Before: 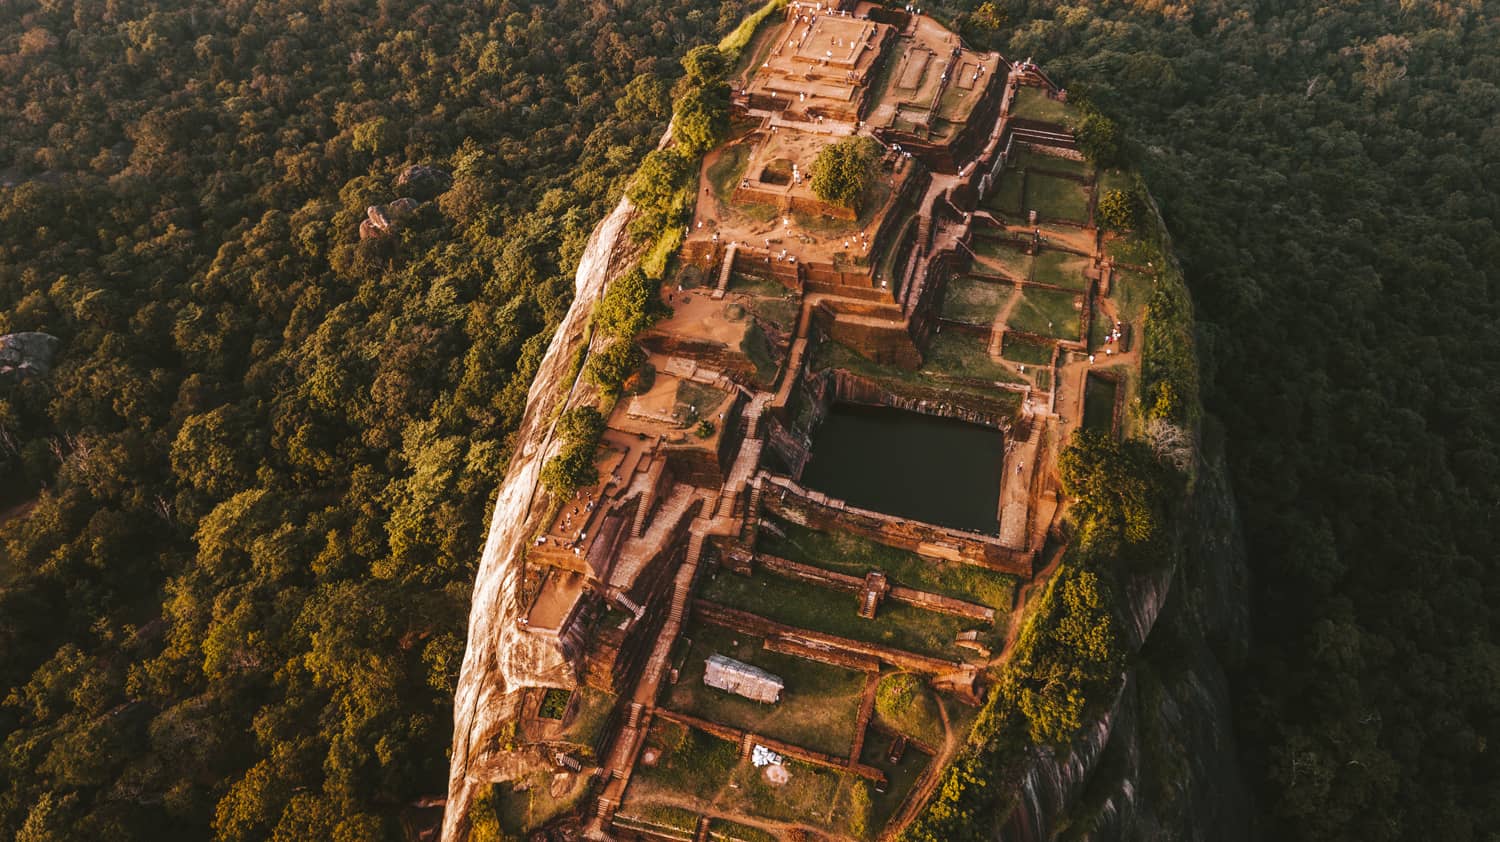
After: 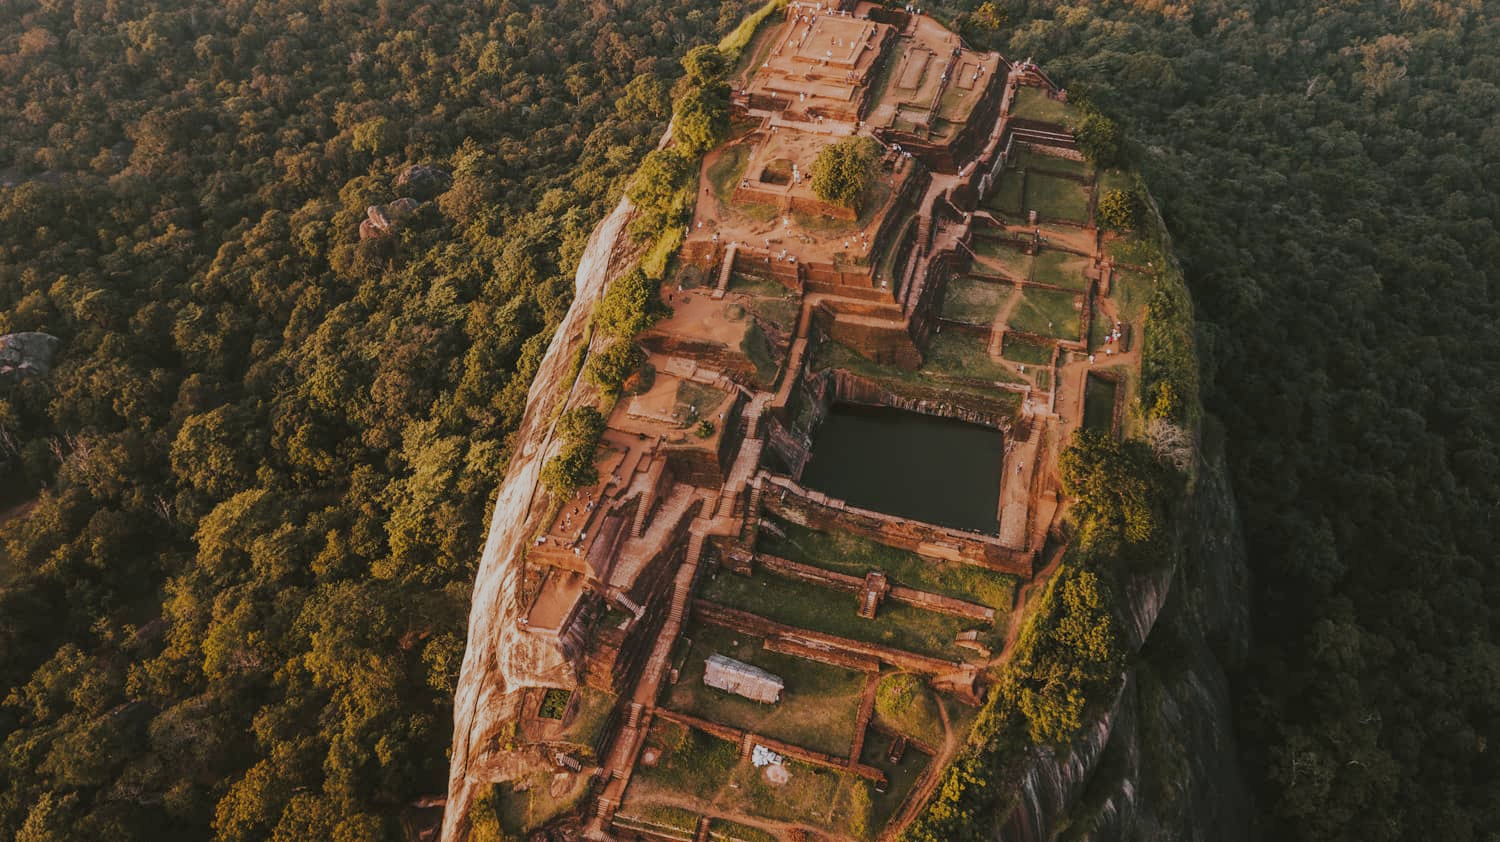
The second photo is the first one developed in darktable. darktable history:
filmic rgb: middle gray luminance 4.23%, black relative exposure -13.04 EV, white relative exposure 5.04 EV, target black luminance 0%, hardness 5.16, latitude 59.57%, contrast 0.767, highlights saturation mix 4.72%, shadows ↔ highlights balance 25.86%
